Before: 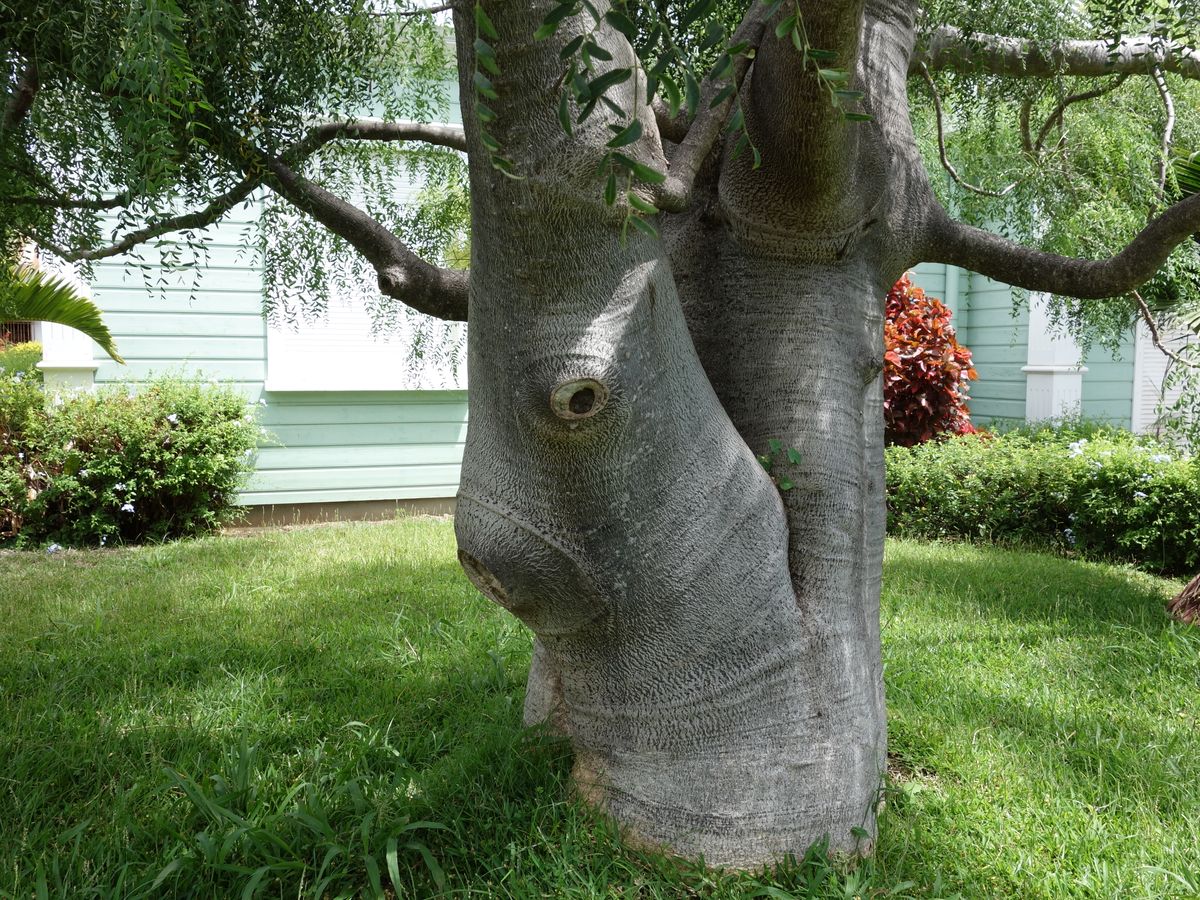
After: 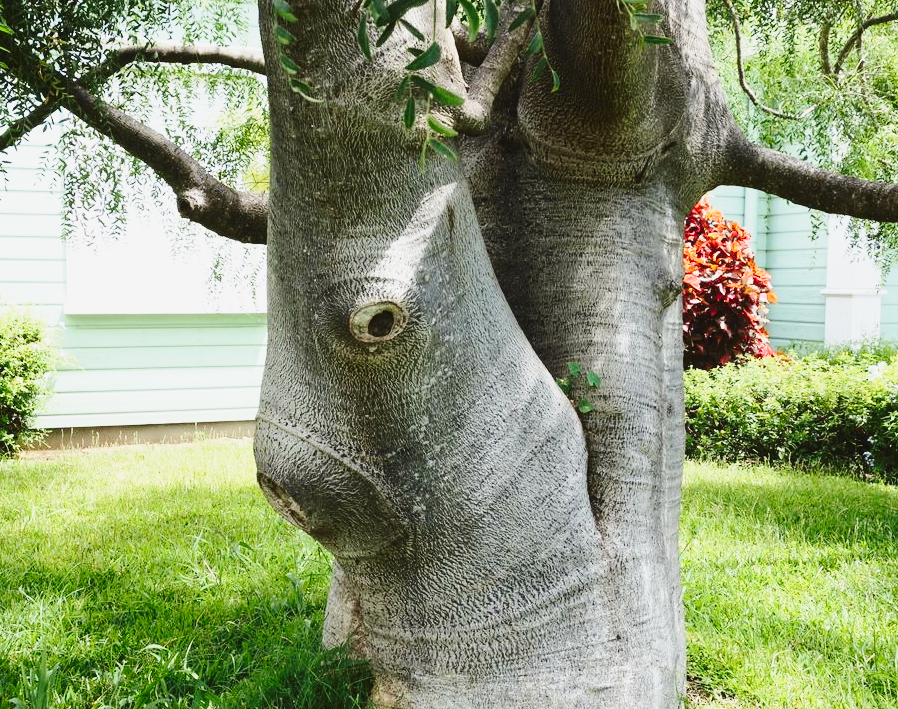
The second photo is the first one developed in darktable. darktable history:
base curve: curves: ch0 [(0, 0) (0.028, 0.03) (0.121, 0.232) (0.46, 0.748) (0.859, 0.968) (1, 1)], preserve colors none
tone curve: curves: ch0 [(0, 0.038) (0.193, 0.212) (0.461, 0.502) (0.634, 0.709) (0.852, 0.89) (1, 0.967)]; ch1 [(0, 0) (0.35, 0.356) (0.45, 0.453) (0.504, 0.503) (0.532, 0.524) (0.558, 0.555) (0.735, 0.762) (1, 1)]; ch2 [(0, 0) (0.281, 0.266) (0.456, 0.469) (0.5, 0.5) (0.533, 0.545) (0.606, 0.598) (0.646, 0.654) (1, 1)], color space Lab, independent channels, preserve colors none
crop: left 16.768%, top 8.653%, right 8.362%, bottom 12.485%
